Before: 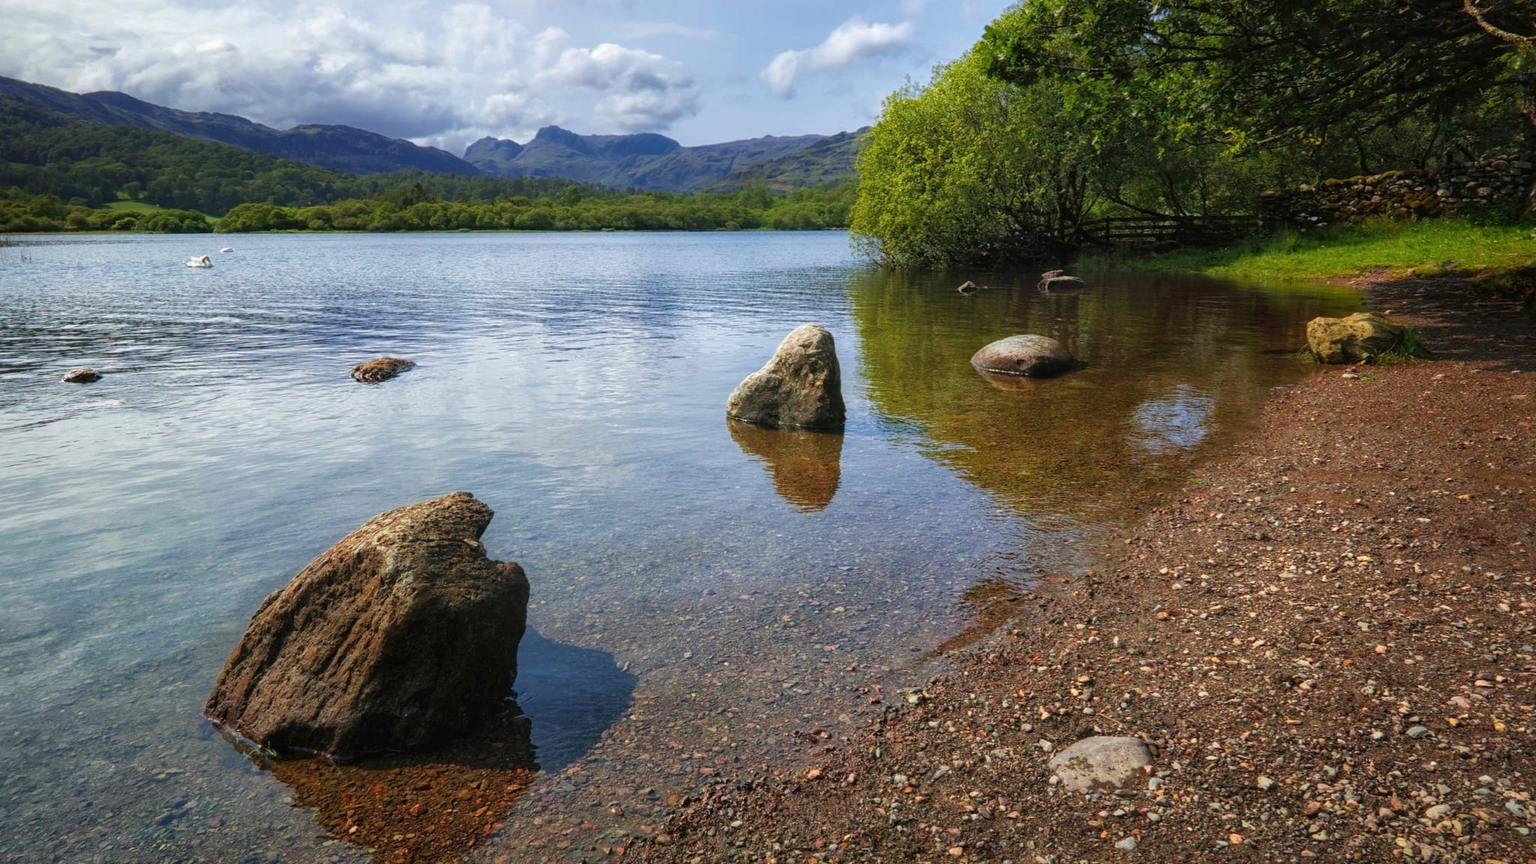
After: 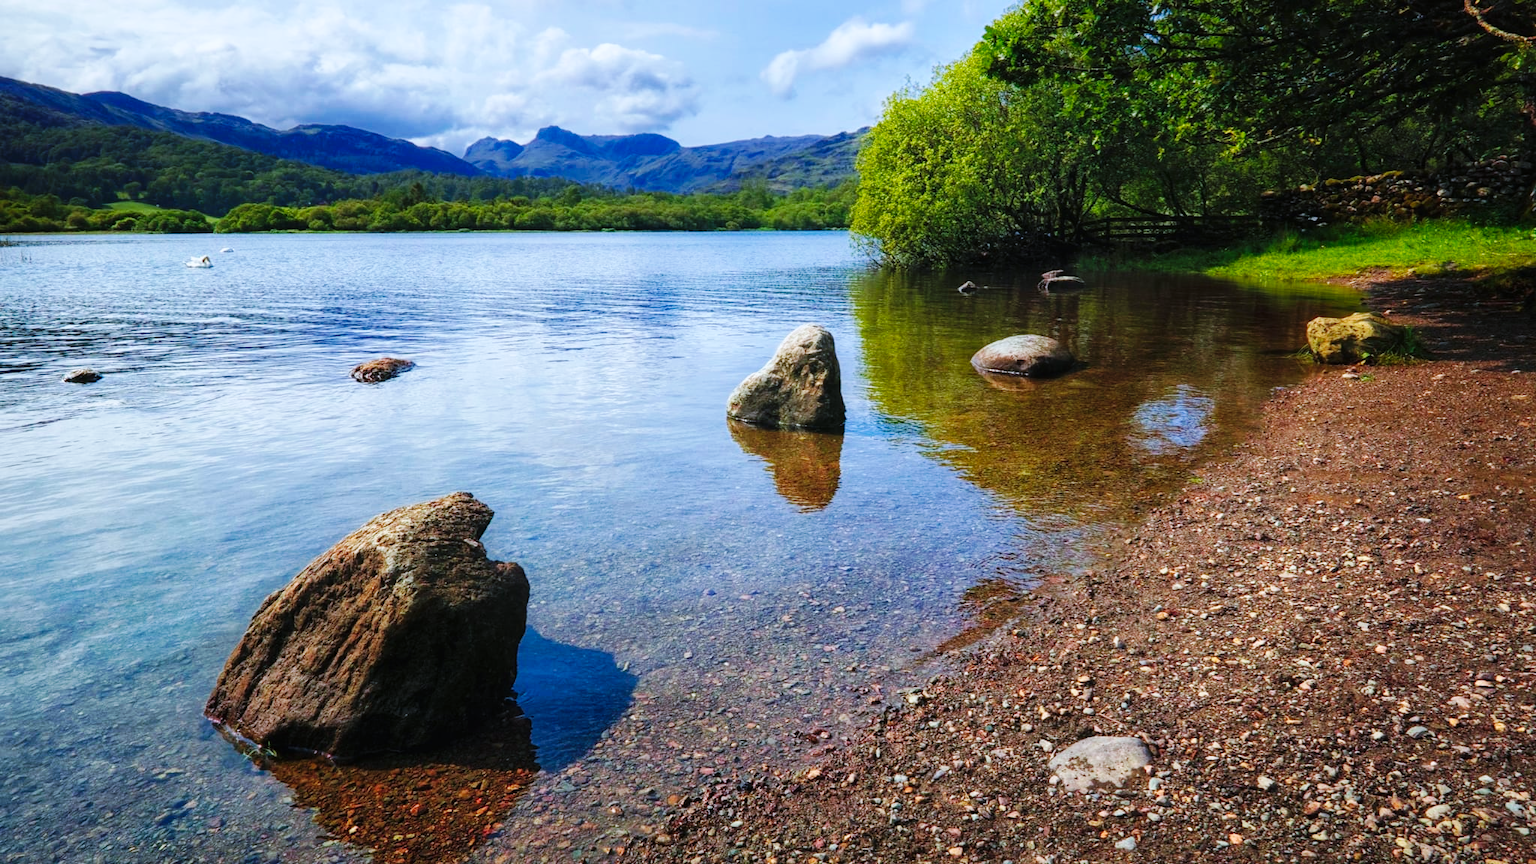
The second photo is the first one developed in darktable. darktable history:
base curve: curves: ch0 [(0, 0) (0.032, 0.025) (0.121, 0.166) (0.206, 0.329) (0.605, 0.79) (1, 1)], preserve colors none
color calibration: output R [0.994, 0.059, -0.119, 0], output G [-0.036, 1.09, -0.119, 0], output B [0.078, -0.108, 0.961, 0], illuminant custom, x 0.371, y 0.382, temperature 4281.14 K
